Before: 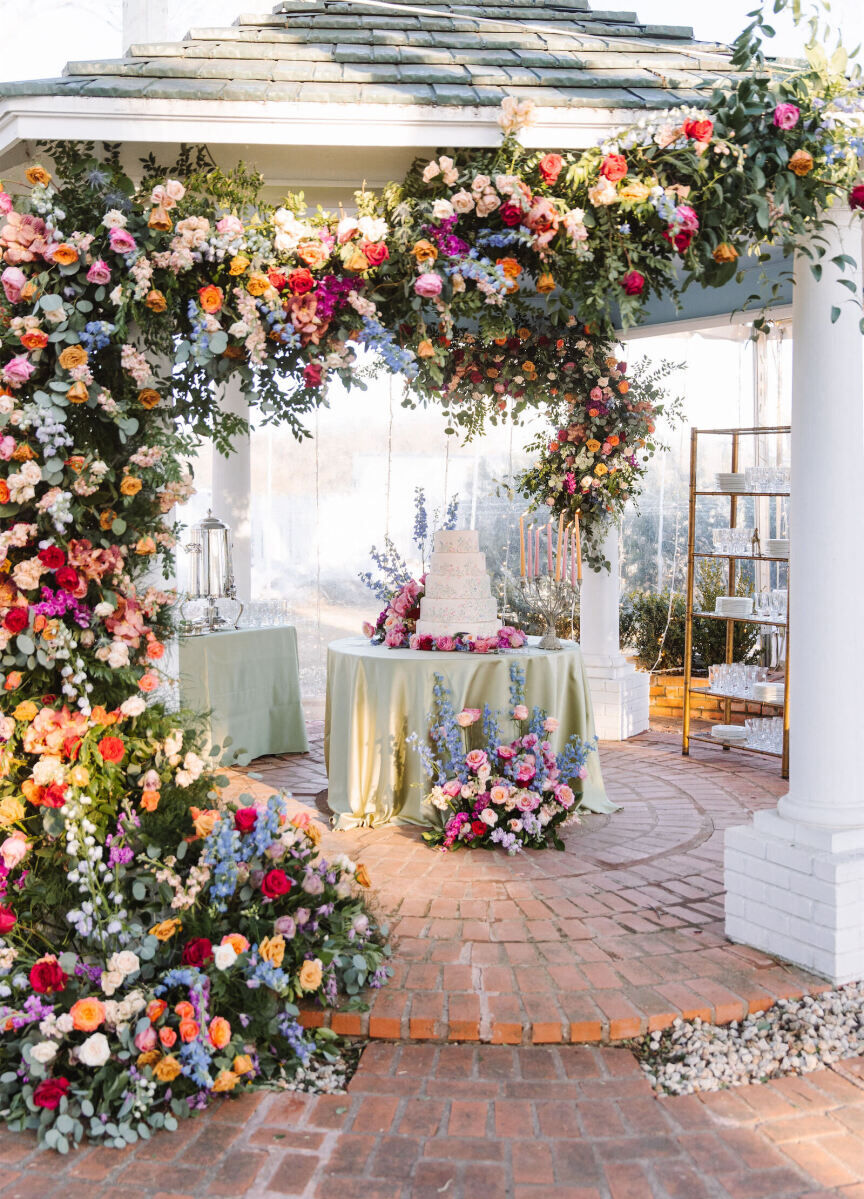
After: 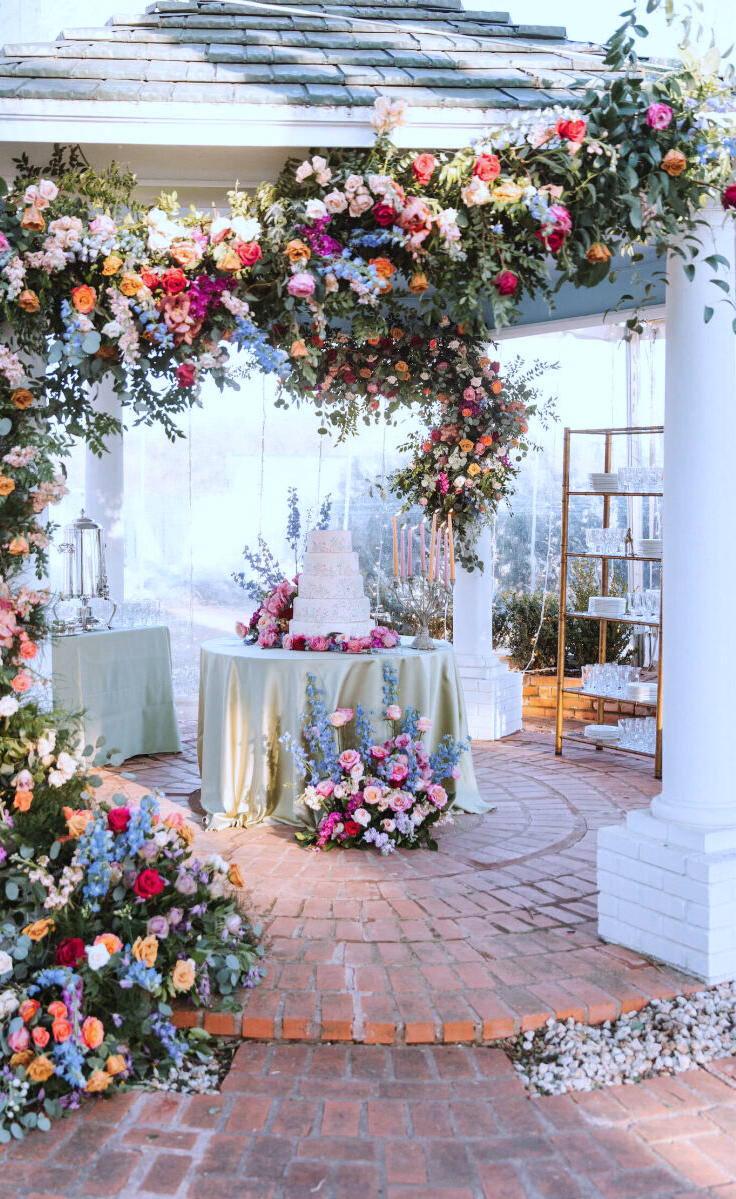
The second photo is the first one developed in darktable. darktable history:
color correction: highlights a* -1.94, highlights b* -18.59
crop and rotate: left 14.715%
